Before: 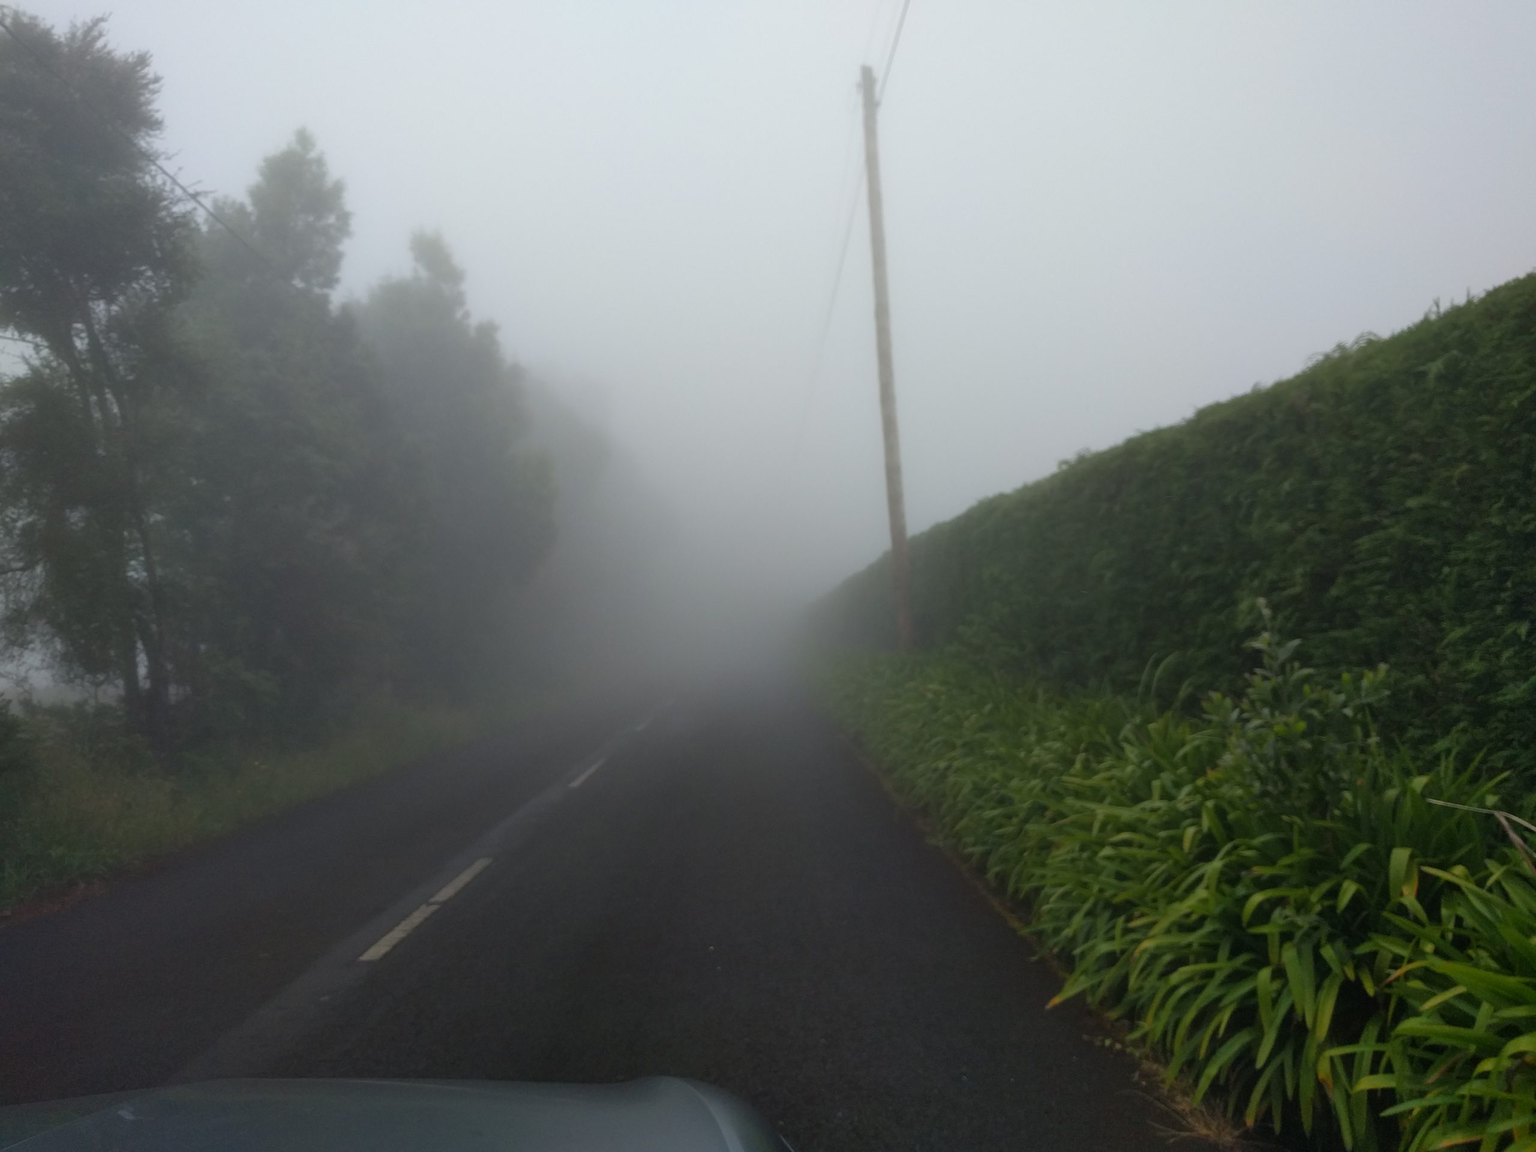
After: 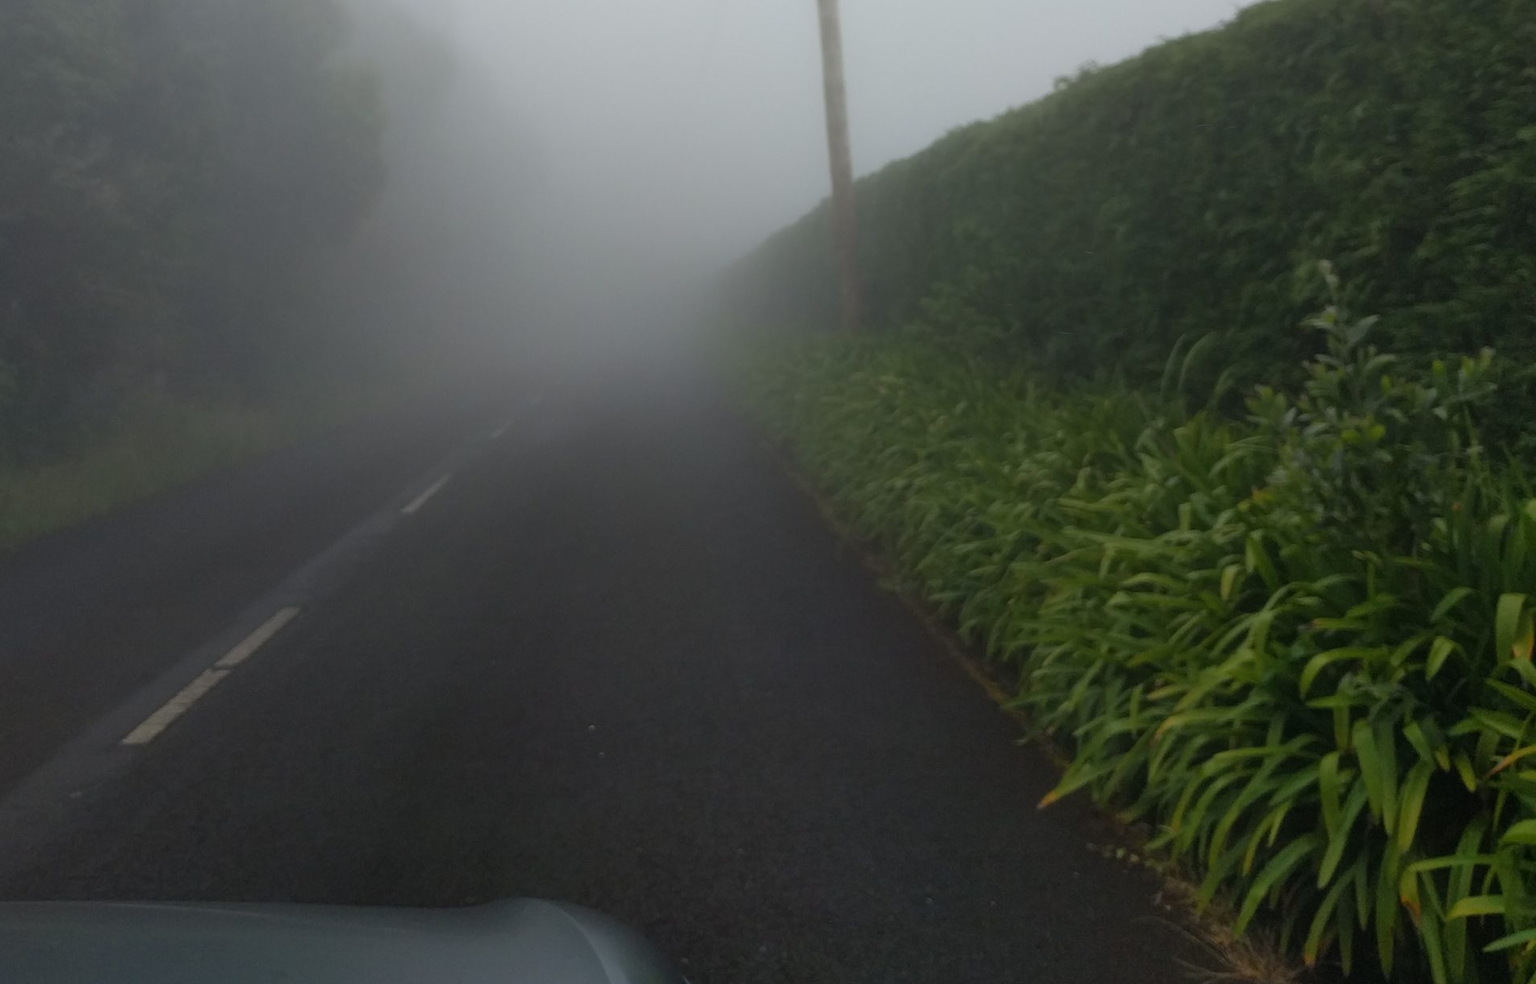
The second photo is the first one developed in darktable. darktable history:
crop and rotate: left 17.44%, top 34.989%, right 7.556%, bottom 0.904%
